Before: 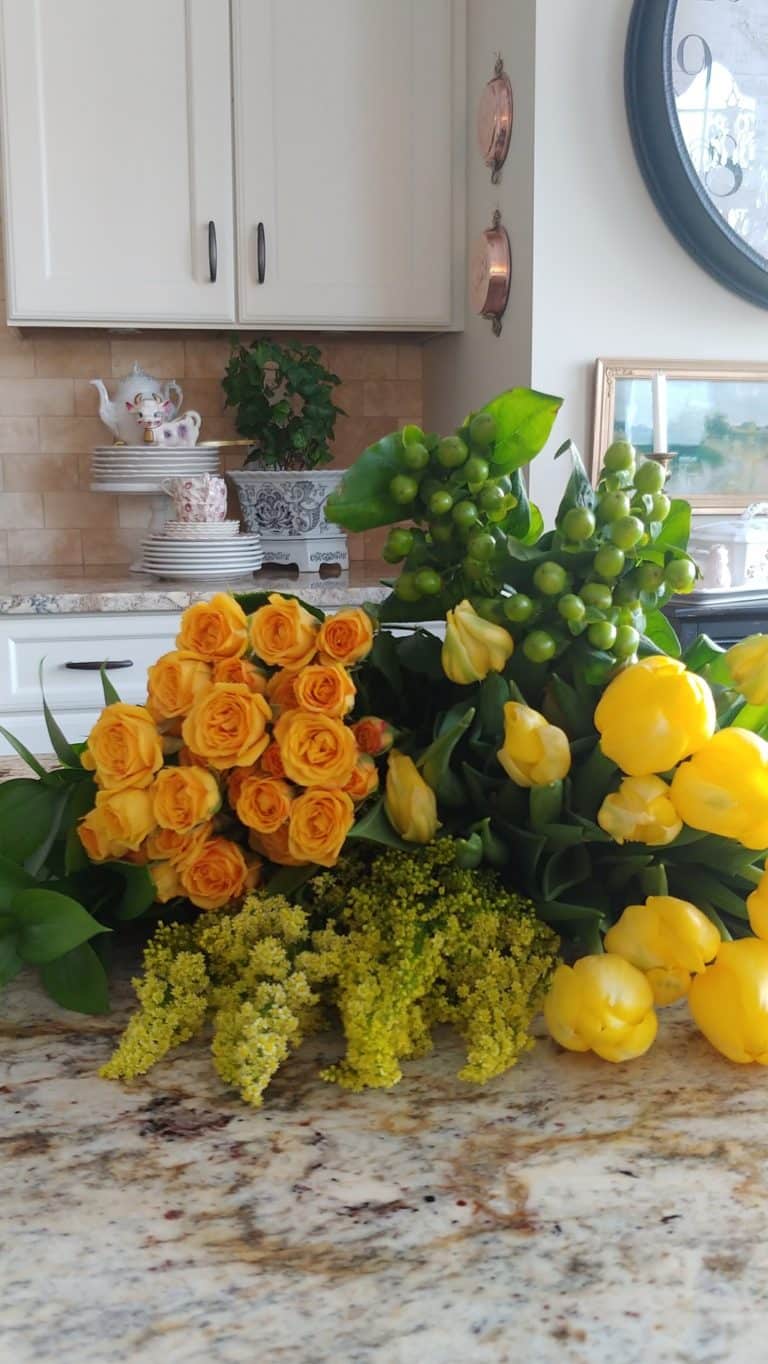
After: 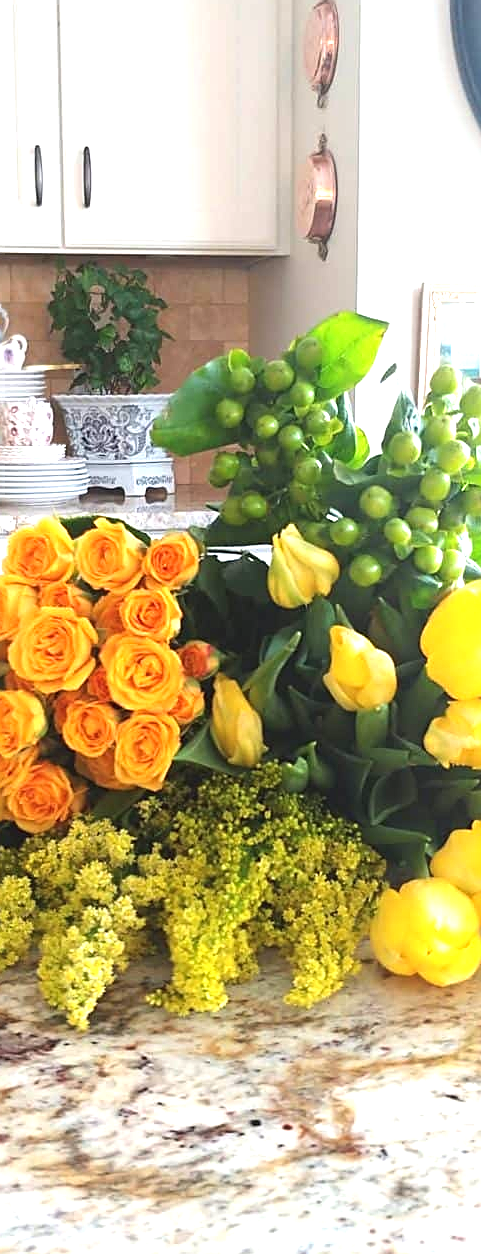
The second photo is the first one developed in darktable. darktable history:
exposure: black level correction -0.002, exposure 1.359 EV, compensate highlight preservation false
sharpen: on, module defaults
crop and rotate: left 22.772%, top 5.642%, right 14.568%, bottom 2.361%
